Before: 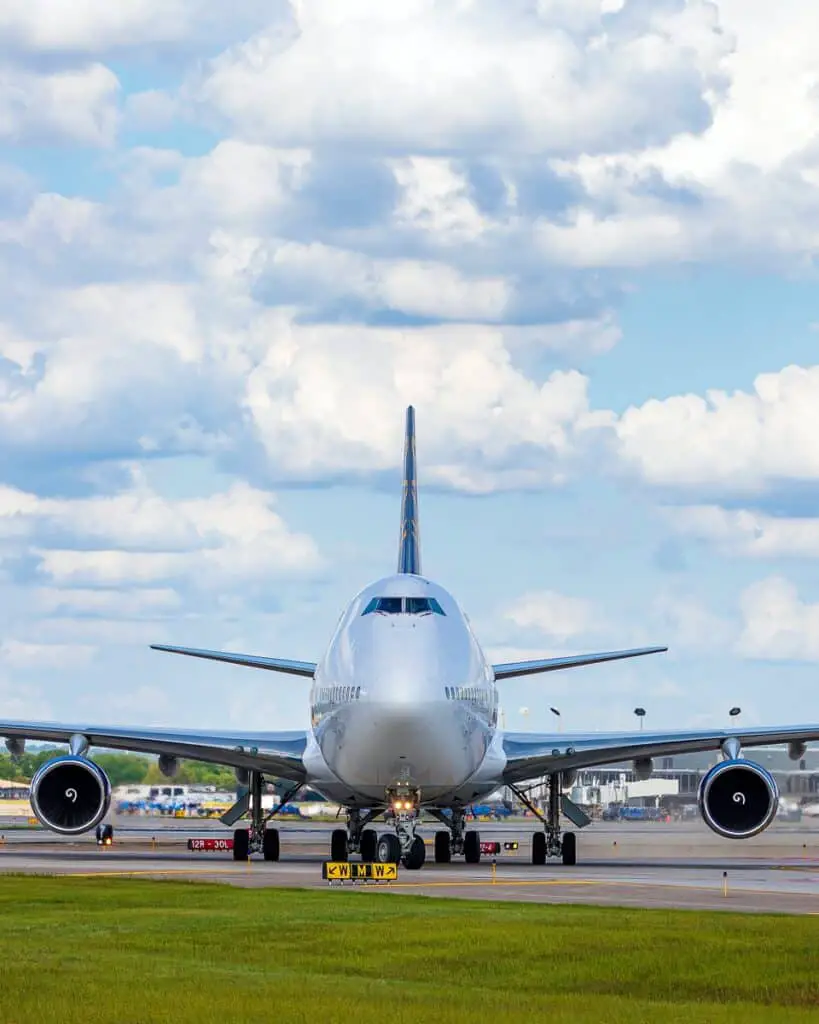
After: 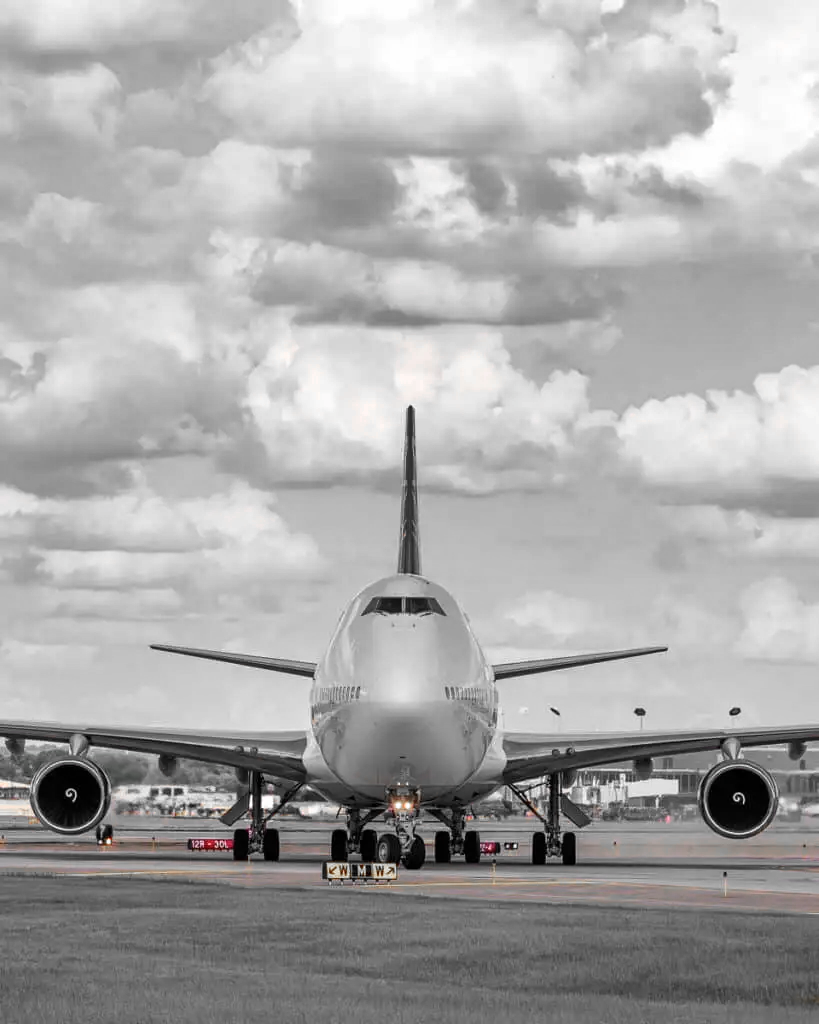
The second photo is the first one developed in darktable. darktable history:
color zones: curves: ch0 [(0, 0.65) (0.096, 0.644) (0.221, 0.539) (0.429, 0.5) (0.571, 0.5) (0.714, 0.5) (0.857, 0.5) (1, 0.65)]; ch1 [(0, 0.5) (0.143, 0.5) (0.257, -0.002) (0.429, 0.04) (0.571, -0.001) (0.714, -0.015) (0.857, 0.024) (1, 0.5)]
shadows and highlights: low approximation 0.01, soften with gaussian
